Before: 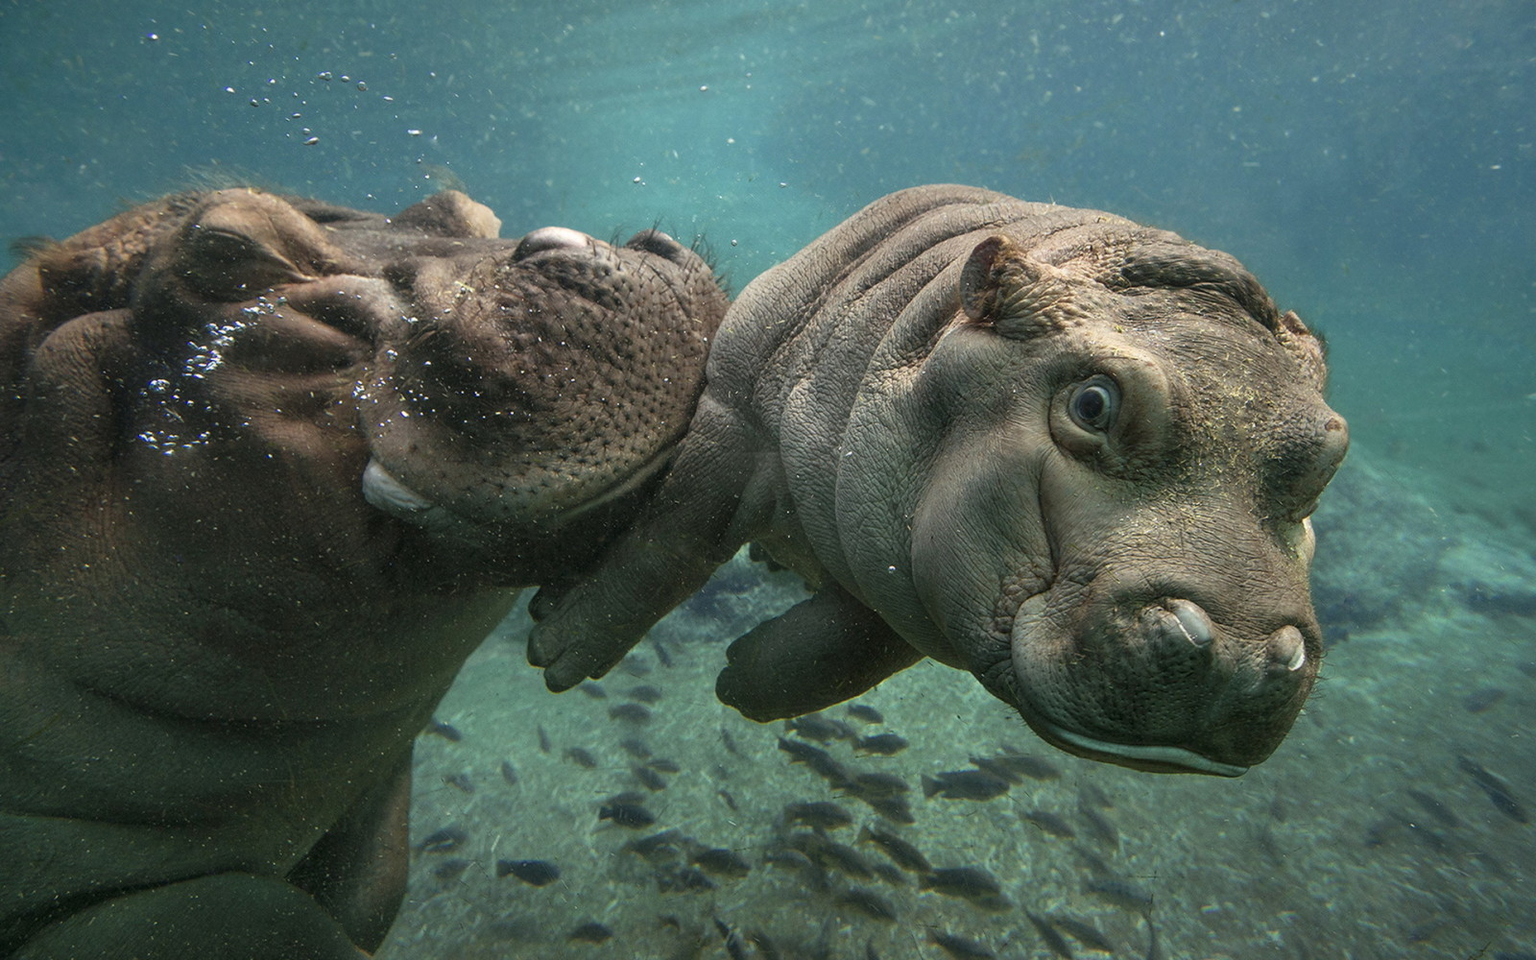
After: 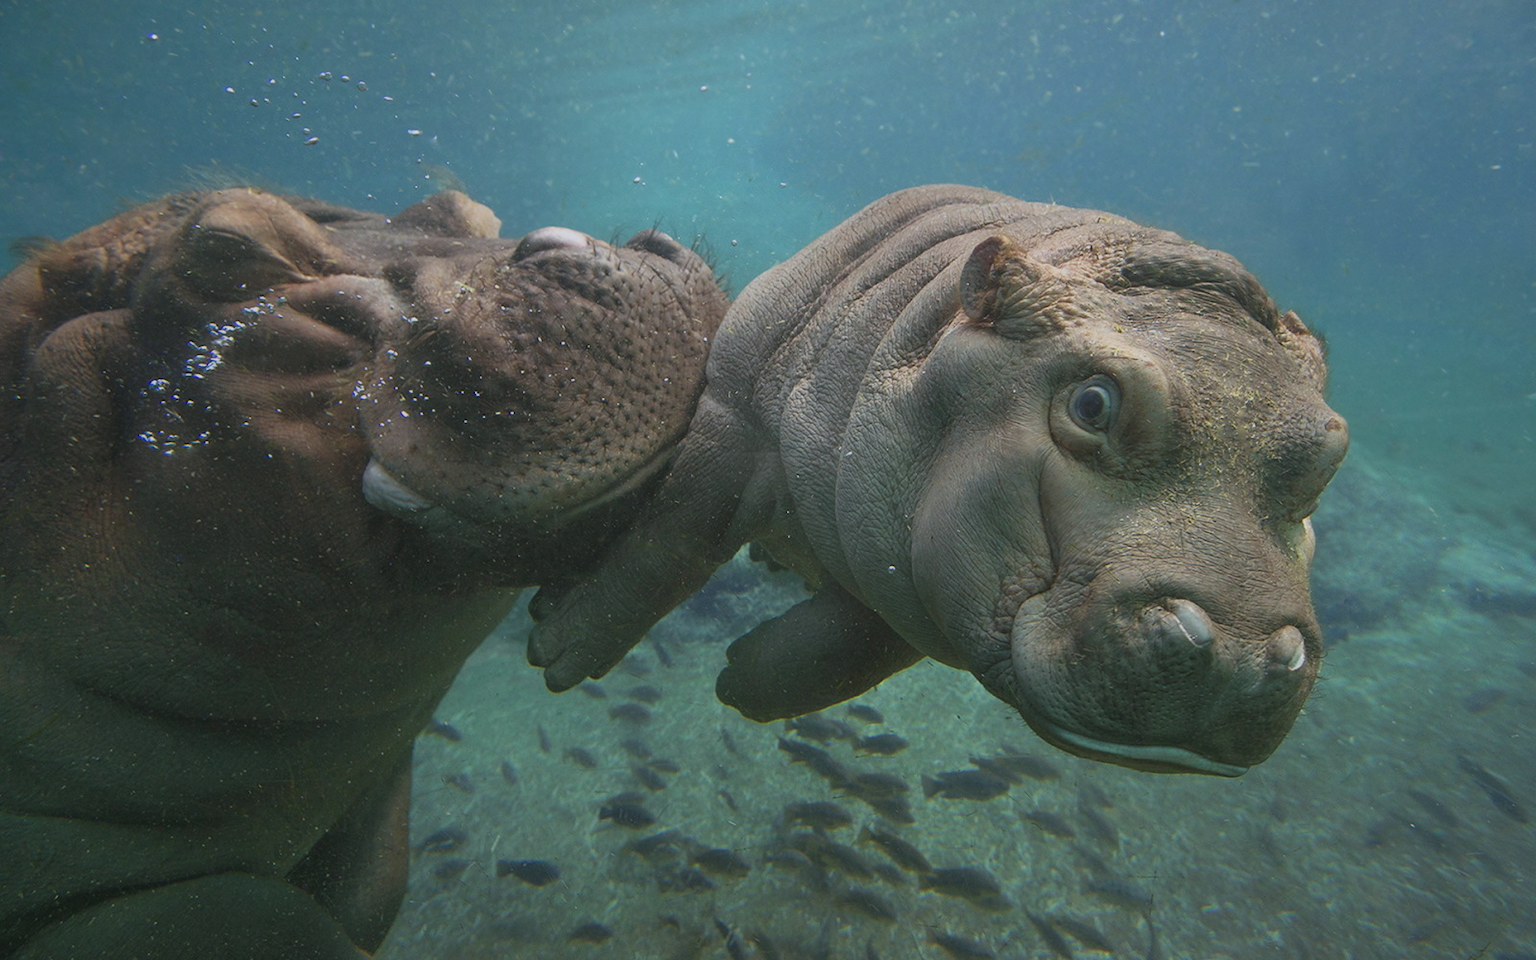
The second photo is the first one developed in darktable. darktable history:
white balance: red 0.984, blue 1.059
local contrast: detail 69%
